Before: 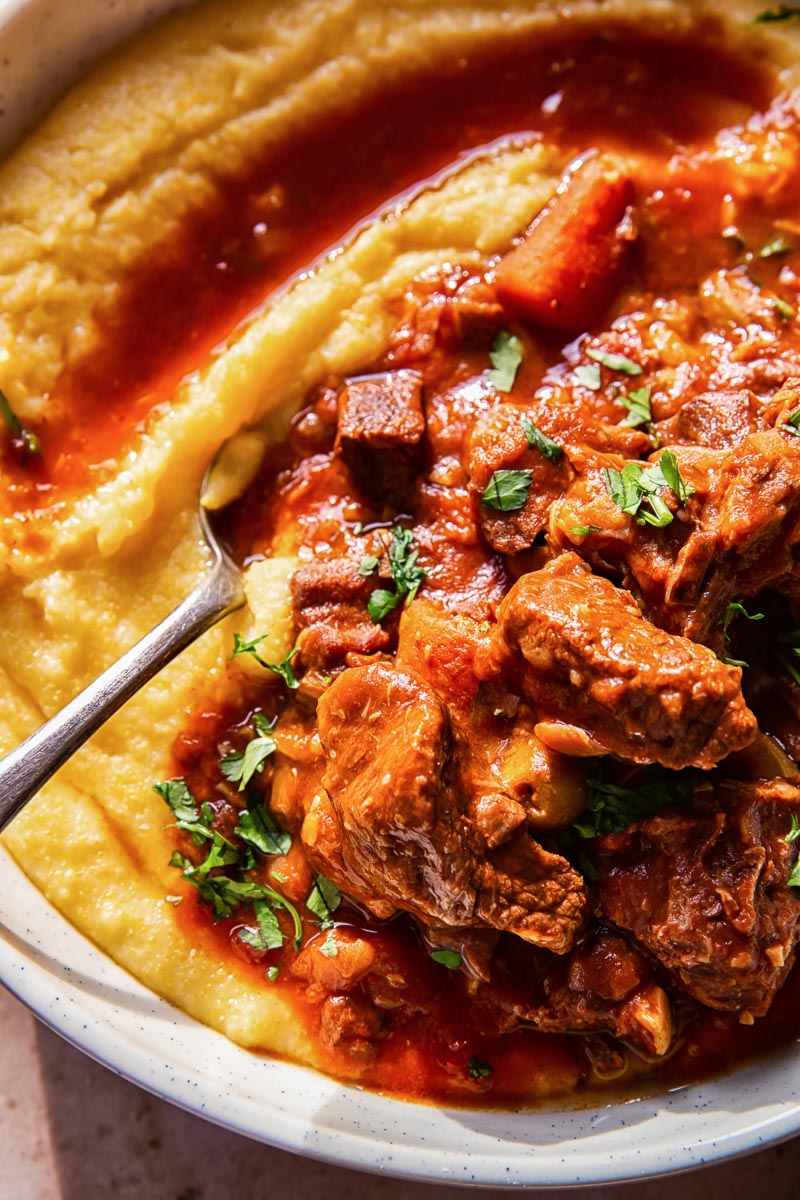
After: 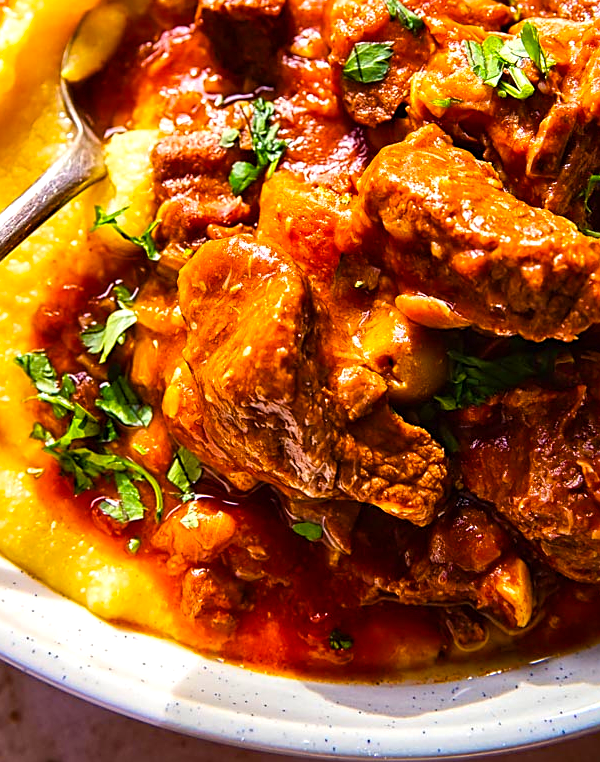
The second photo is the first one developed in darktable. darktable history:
crop and rotate: left 17.42%, top 35.676%, right 7.461%, bottom 0.806%
color balance rgb: perceptual saturation grading › global saturation 25.577%, perceptual brilliance grading › global brilliance 9.425%, perceptual brilliance grading › shadows 15.076%, global vibrance 20%
sharpen: on, module defaults
